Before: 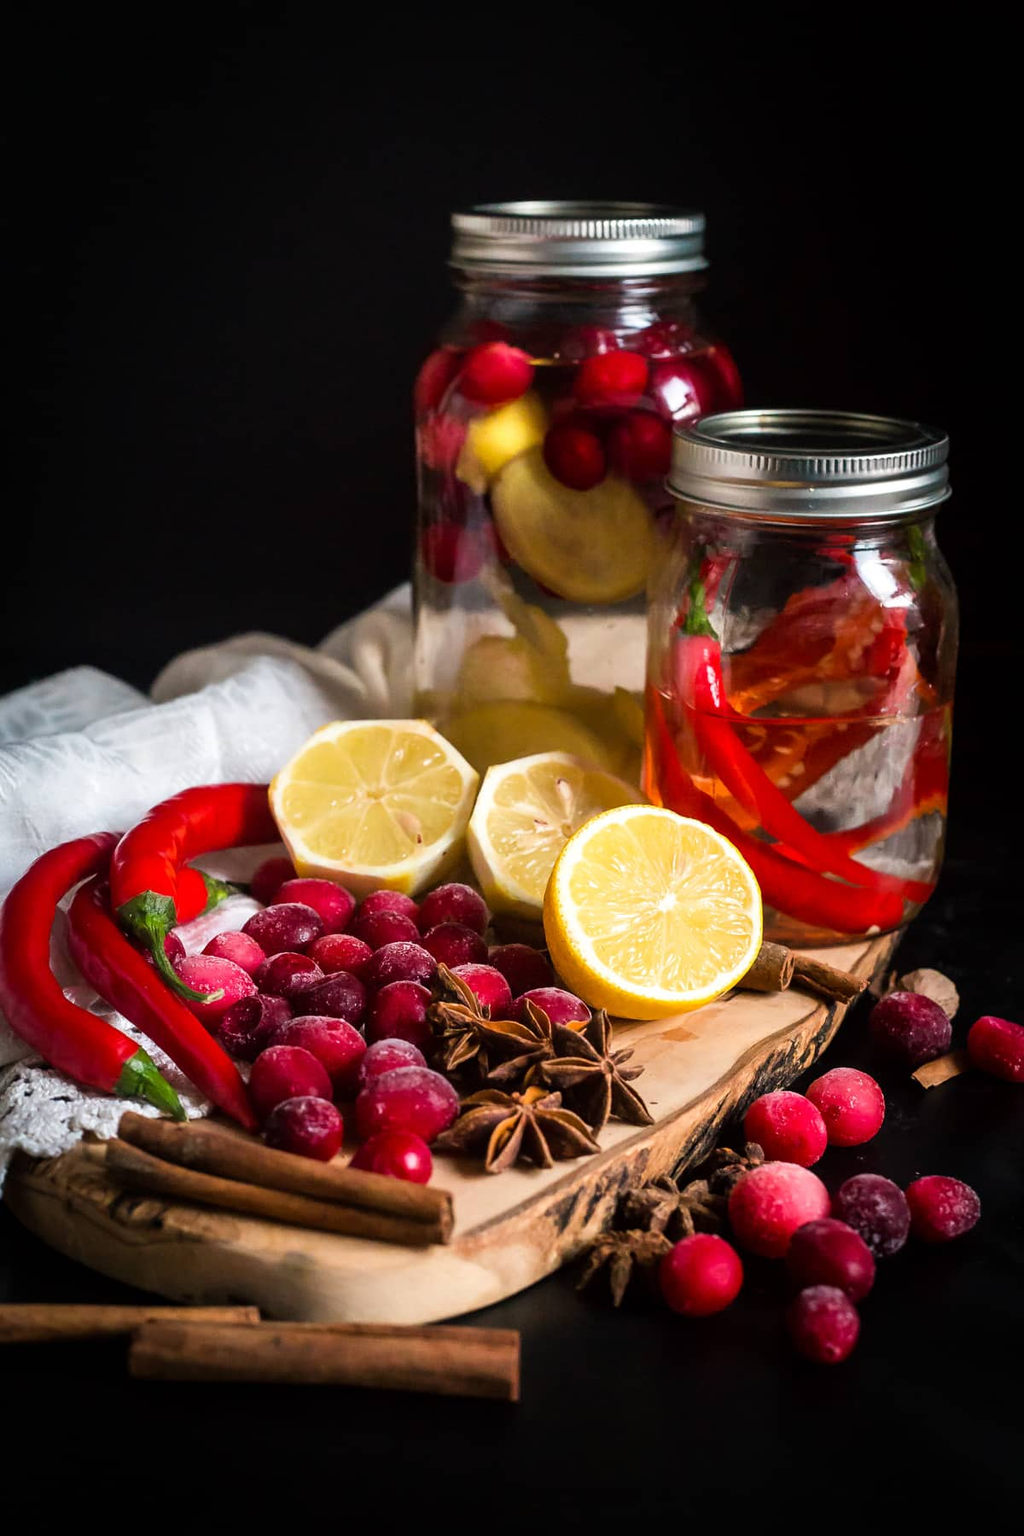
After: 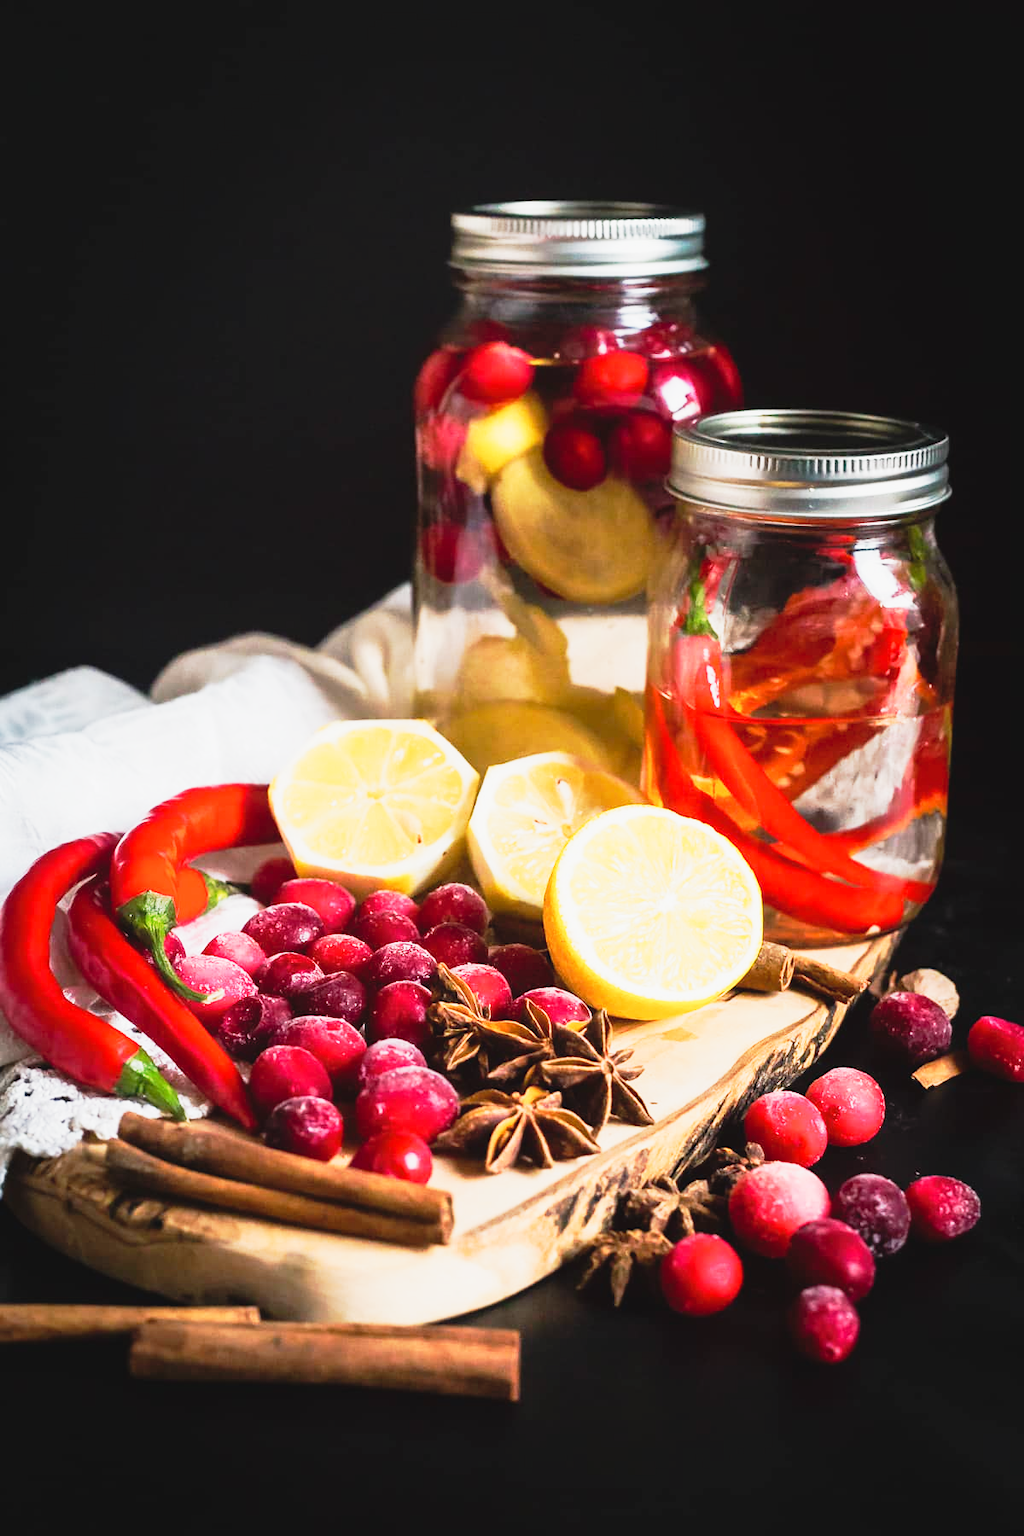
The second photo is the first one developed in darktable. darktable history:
tone curve: curves: ch0 [(0, 0.052) (0.207, 0.35) (0.392, 0.592) (0.54, 0.803) (0.725, 0.922) (0.99, 0.974)], preserve colors none
